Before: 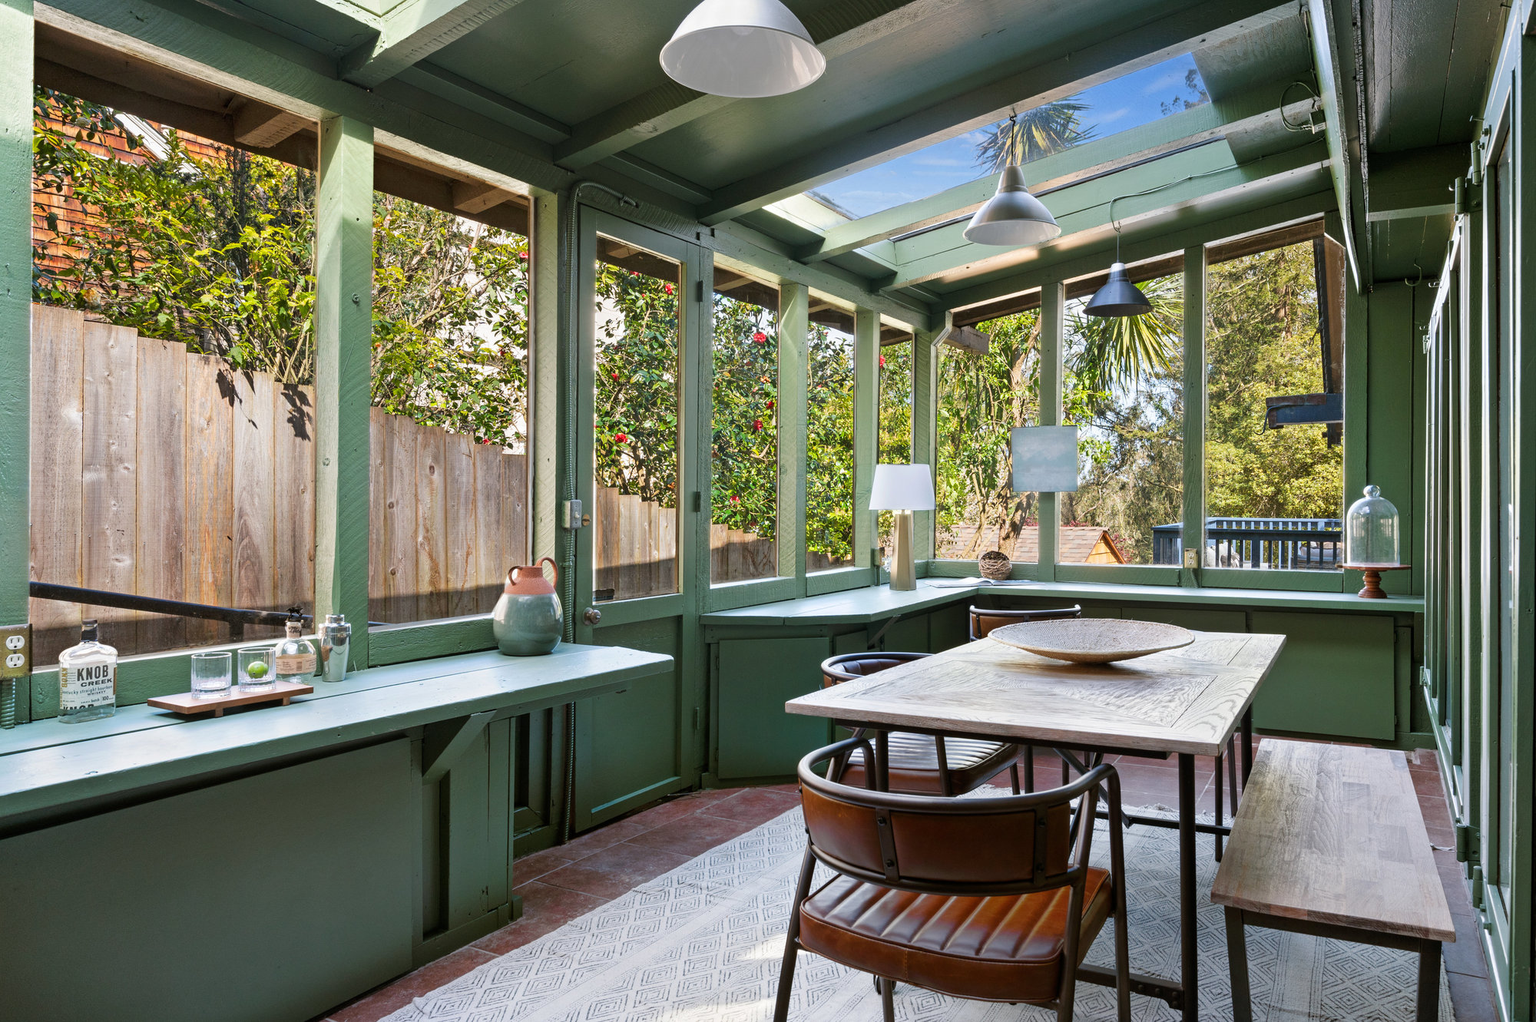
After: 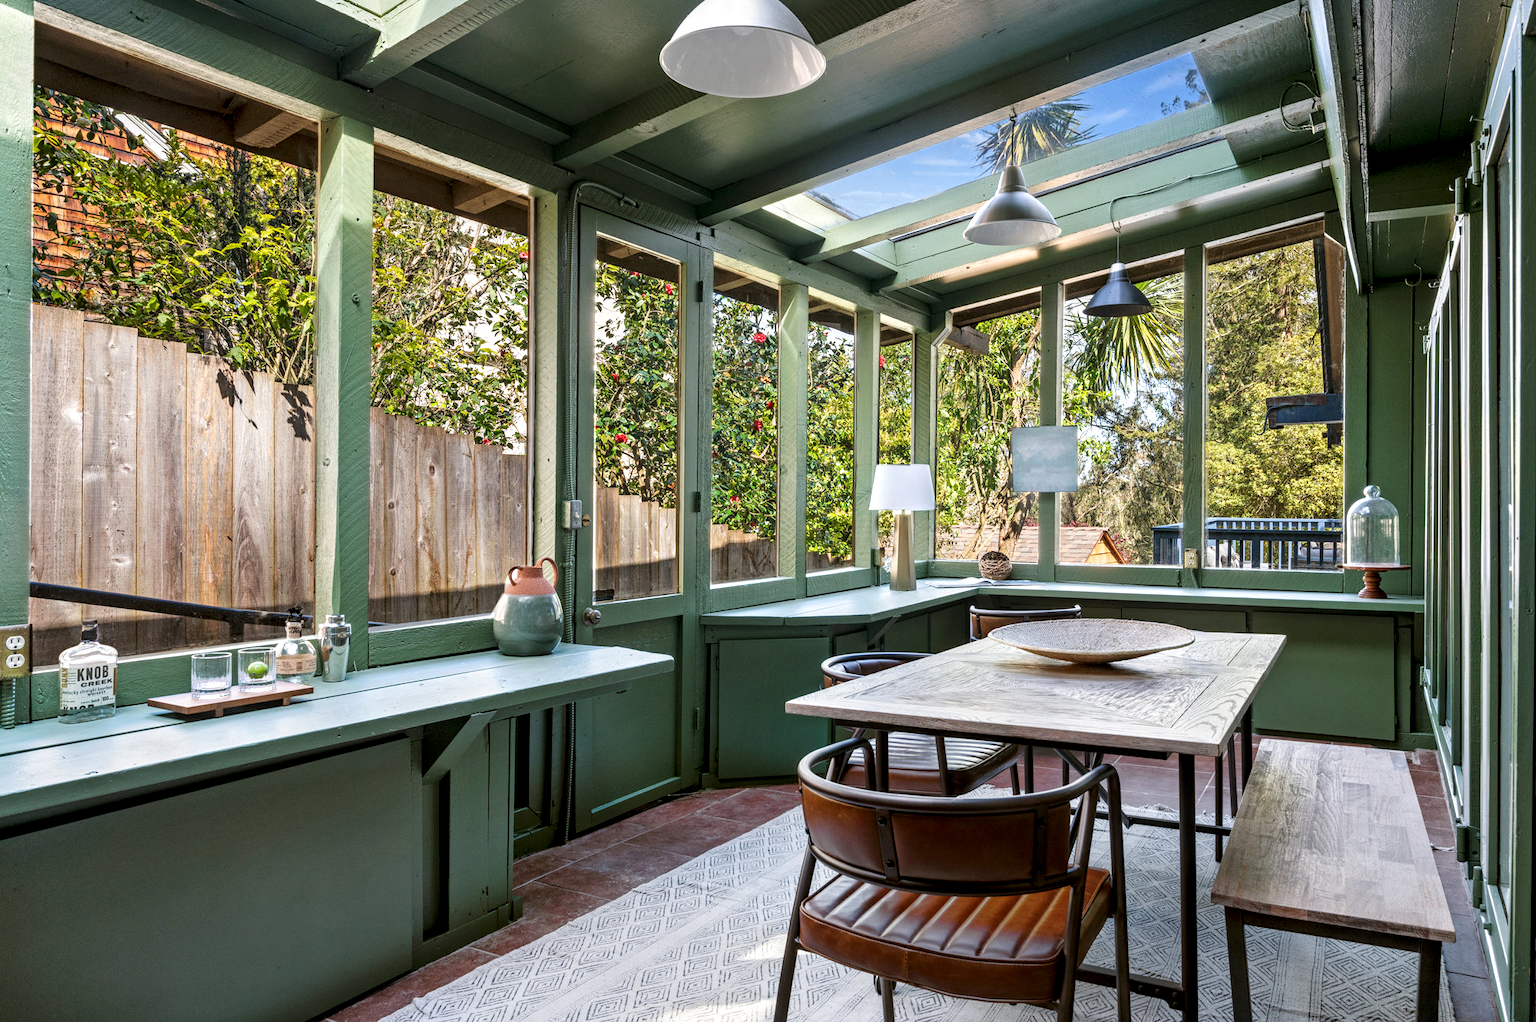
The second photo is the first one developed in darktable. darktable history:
local contrast: detail 142%
tone equalizer: on, module defaults
